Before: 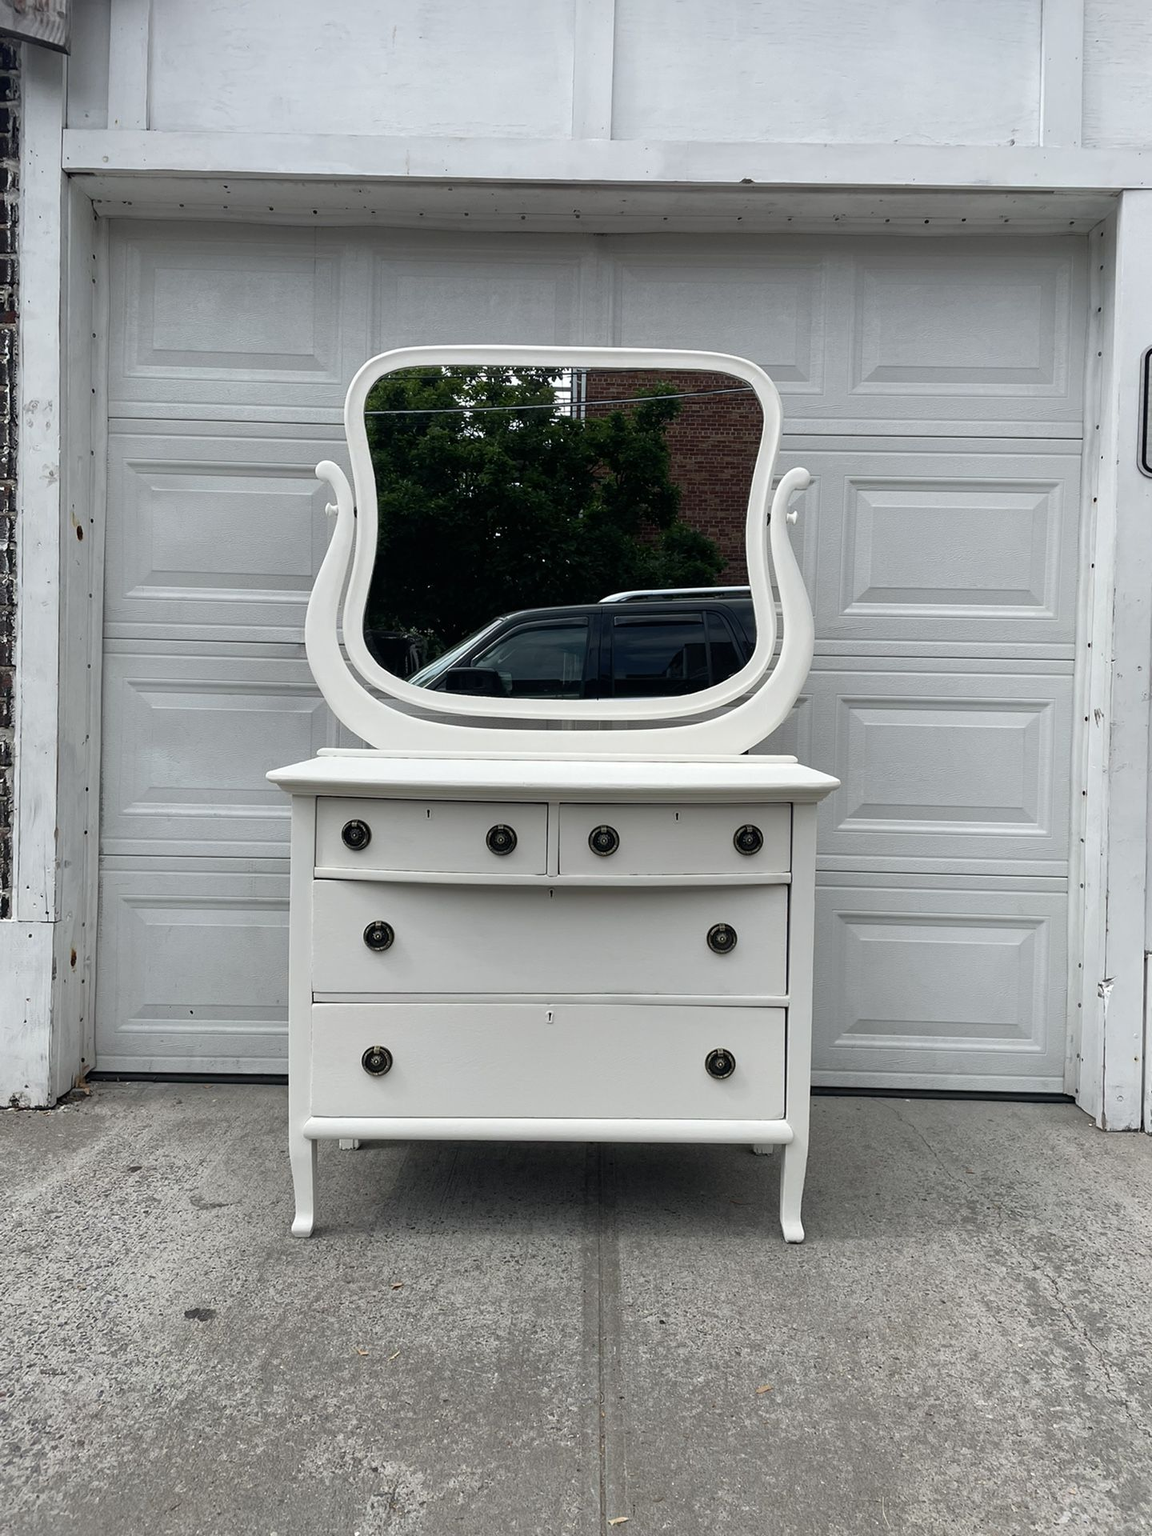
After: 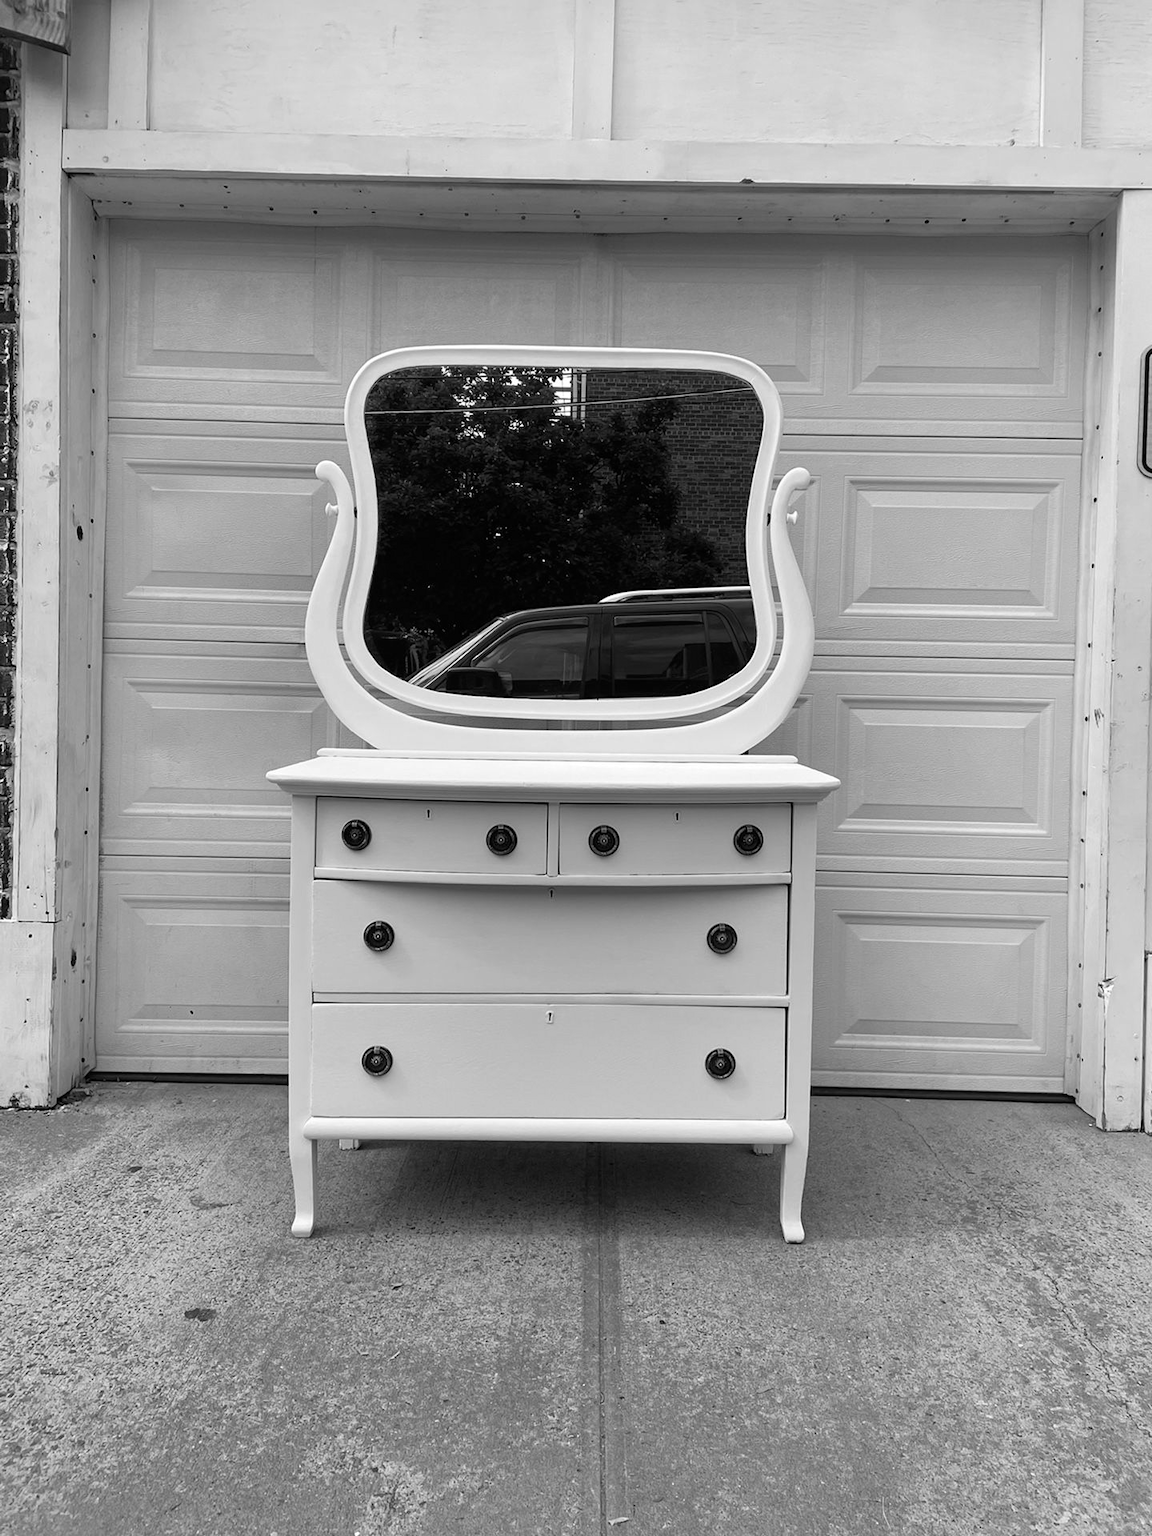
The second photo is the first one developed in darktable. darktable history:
exposure: exposure 0.128 EV, compensate highlight preservation false
color calibration: output gray [0.21, 0.42, 0.37, 0], gray › normalize channels true, illuminant same as pipeline (D50), adaptation XYZ, x 0.346, y 0.357, temperature 5019.44 K, gamut compression 0.025
